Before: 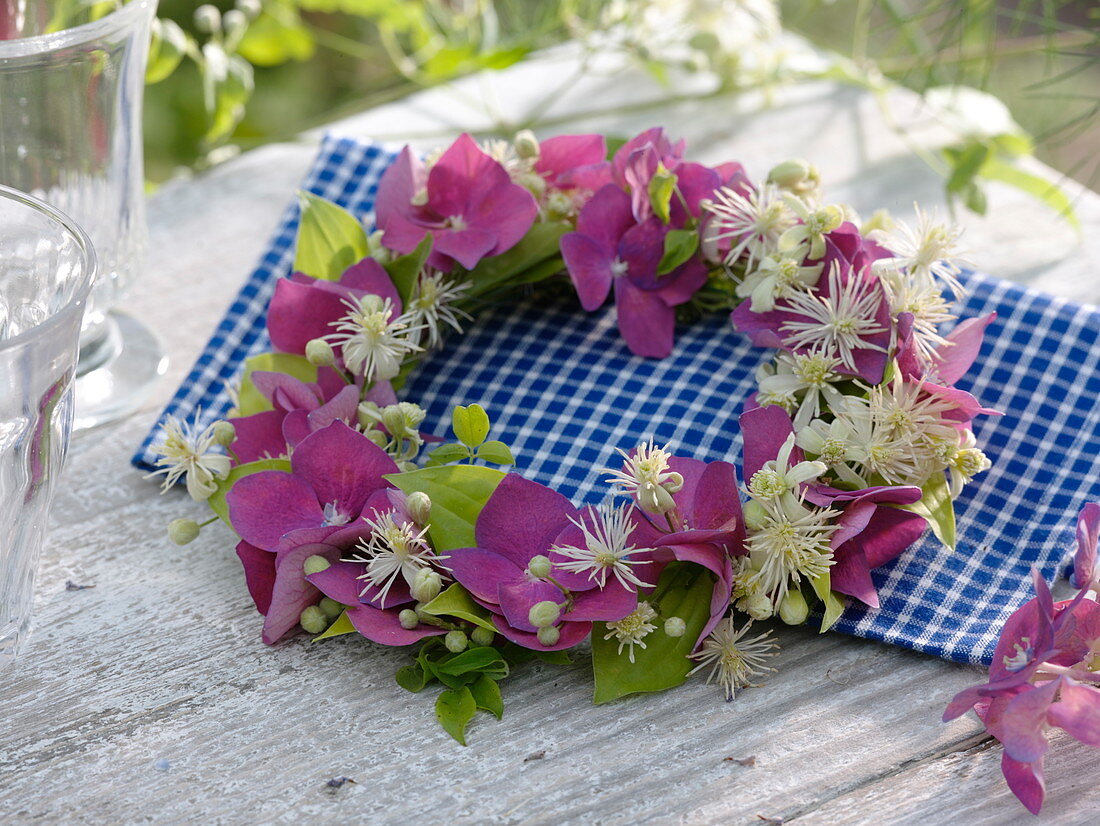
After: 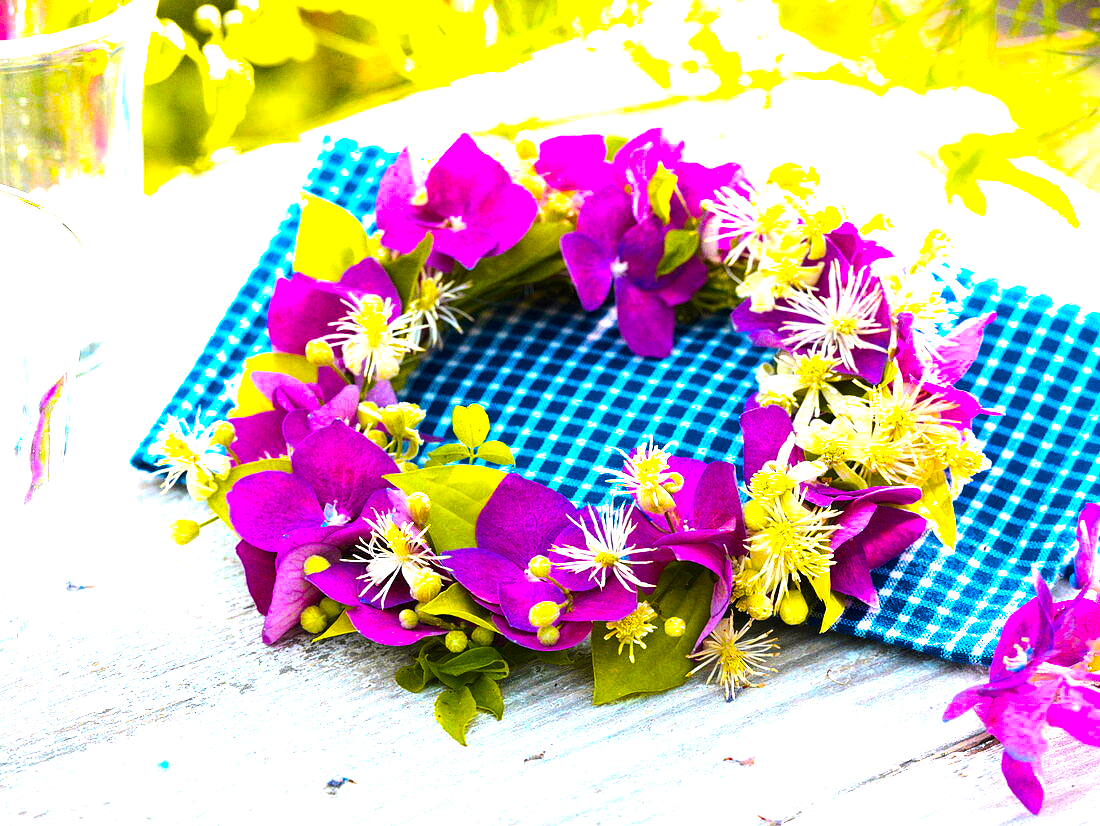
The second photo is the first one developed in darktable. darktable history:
color balance rgb: linear chroma grading › highlights 100%, linear chroma grading › global chroma 23.41%, perceptual saturation grading › global saturation 35.38%, hue shift -10.68°, perceptual brilliance grading › highlights 47.25%, perceptual brilliance grading › mid-tones 22.2%, perceptual brilliance grading › shadows -5.93%
grain: coarseness 0.09 ISO
exposure: exposure 0.556 EV, compensate highlight preservation false
